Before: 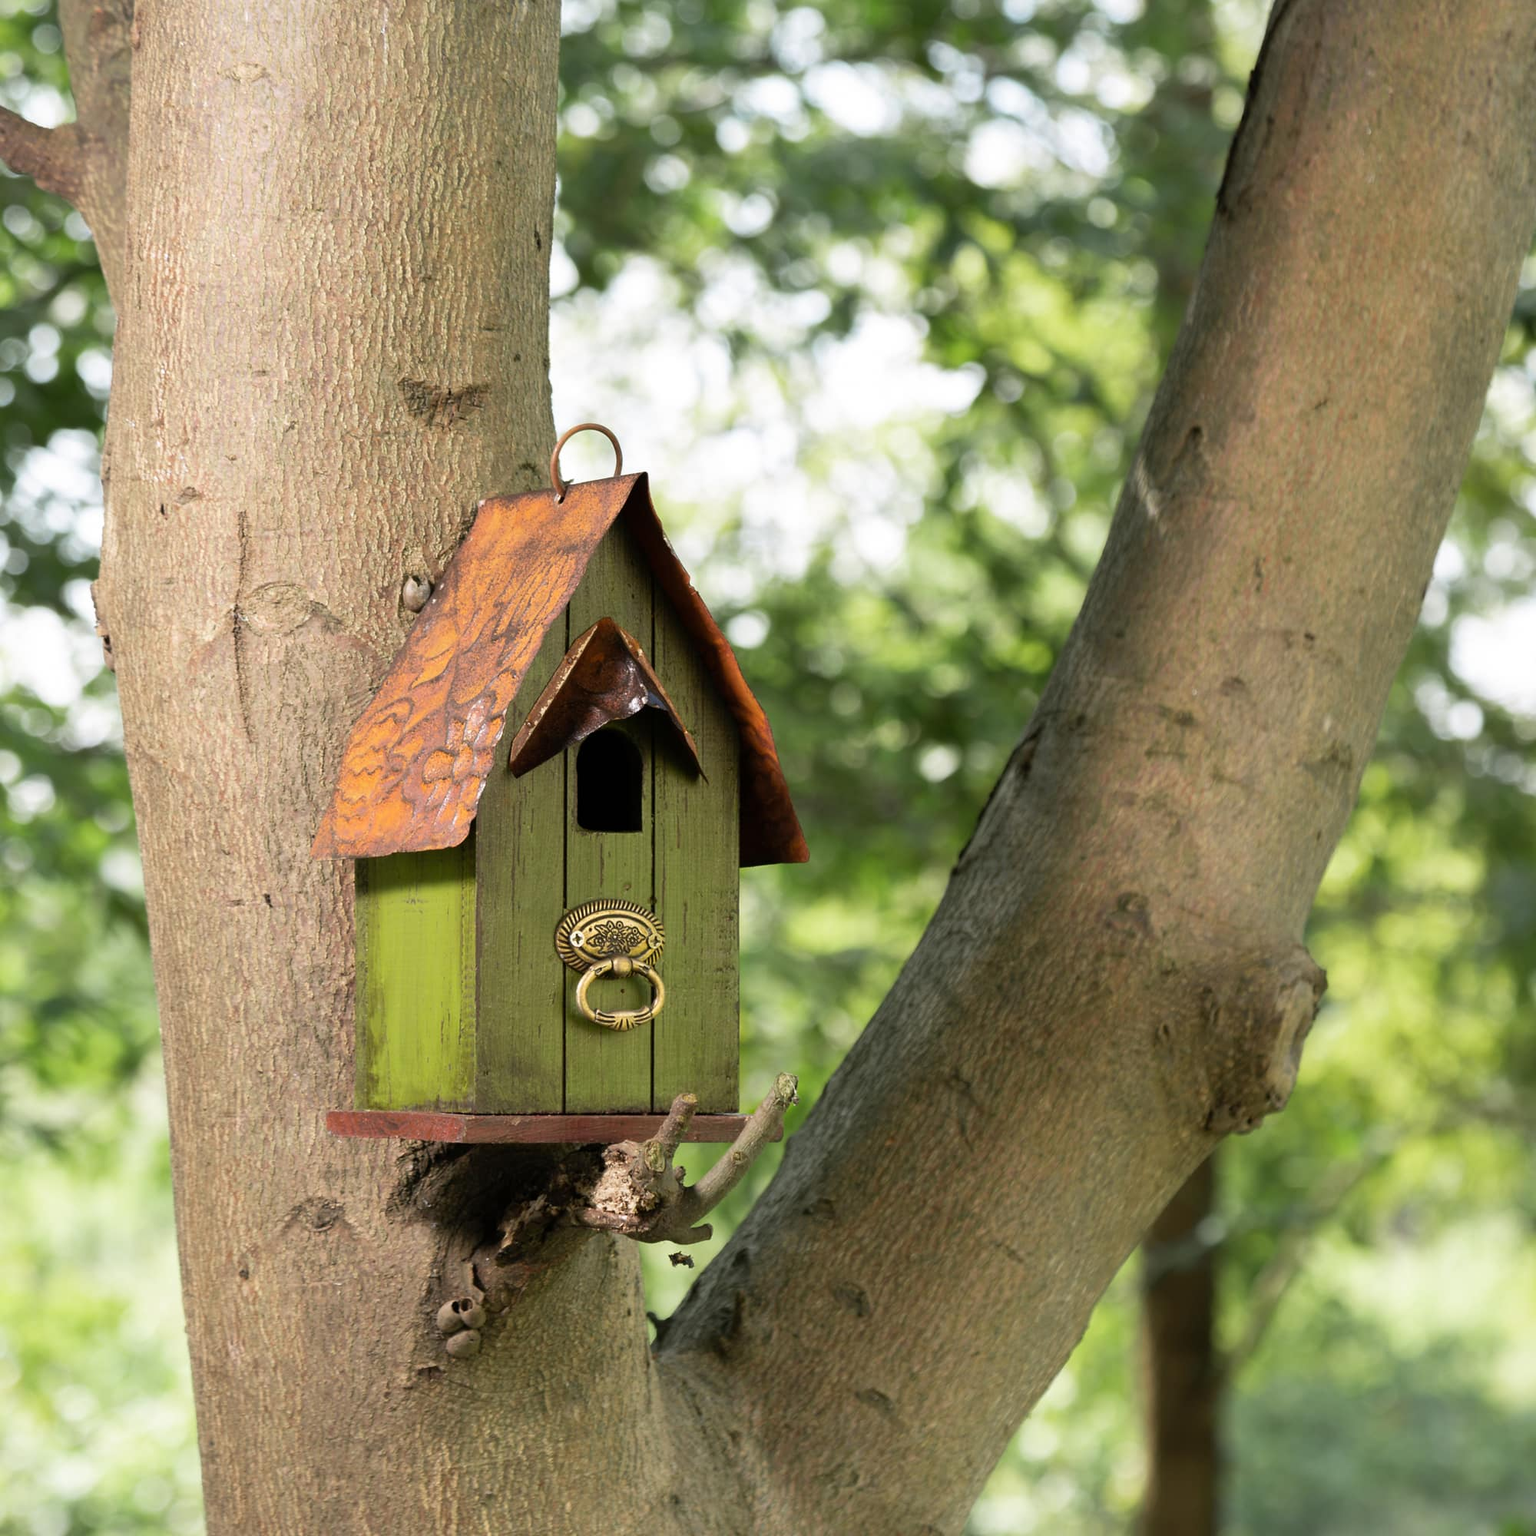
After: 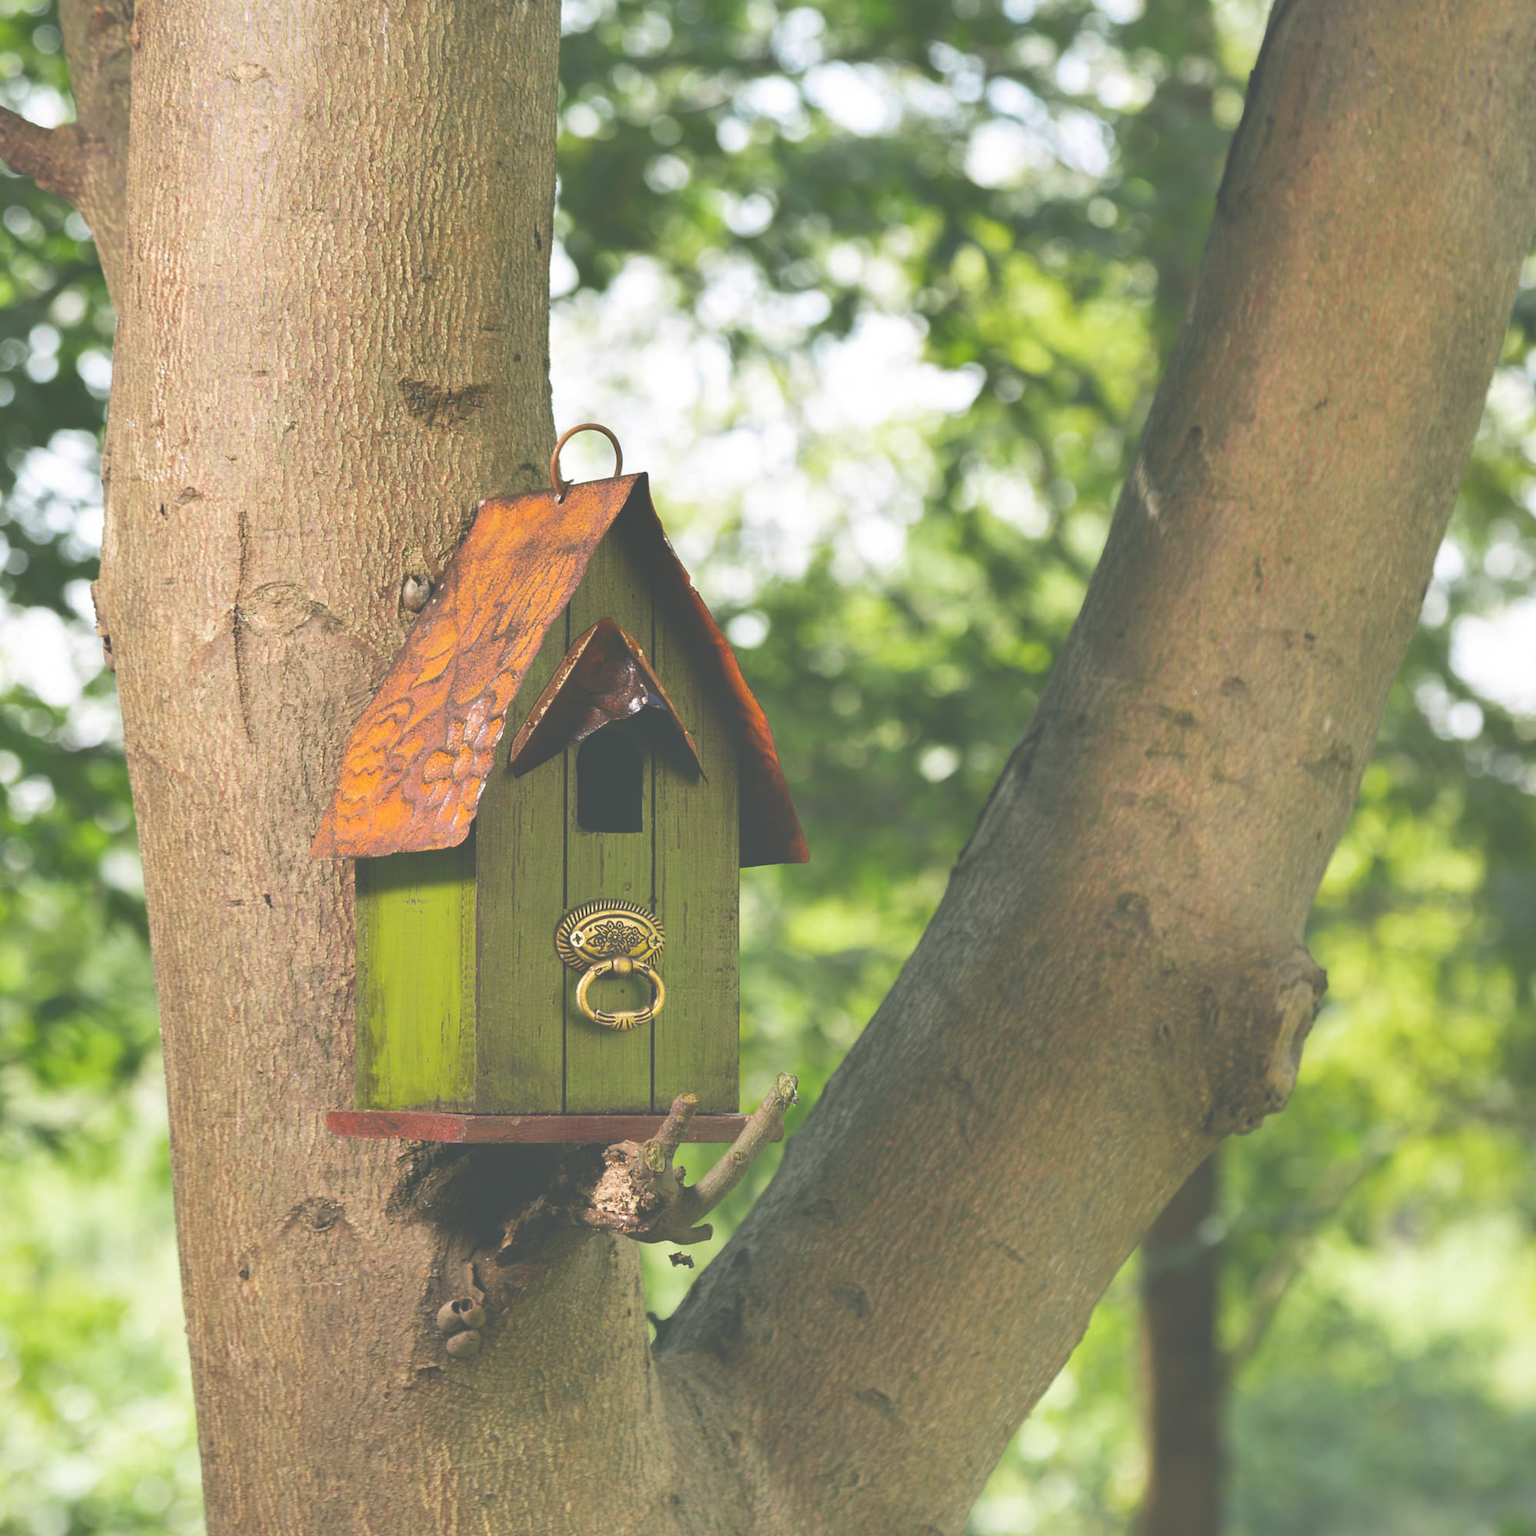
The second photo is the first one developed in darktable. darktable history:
shadows and highlights: radius 336.98, shadows 29.08, soften with gaussian
exposure: black level correction -0.086, compensate exposure bias true, compensate highlight preservation false
color balance rgb: shadows lift › luminance -7.884%, shadows lift › chroma 2.086%, shadows lift › hue 166.1°, perceptual saturation grading › global saturation 19.807%, global vibrance 20%
